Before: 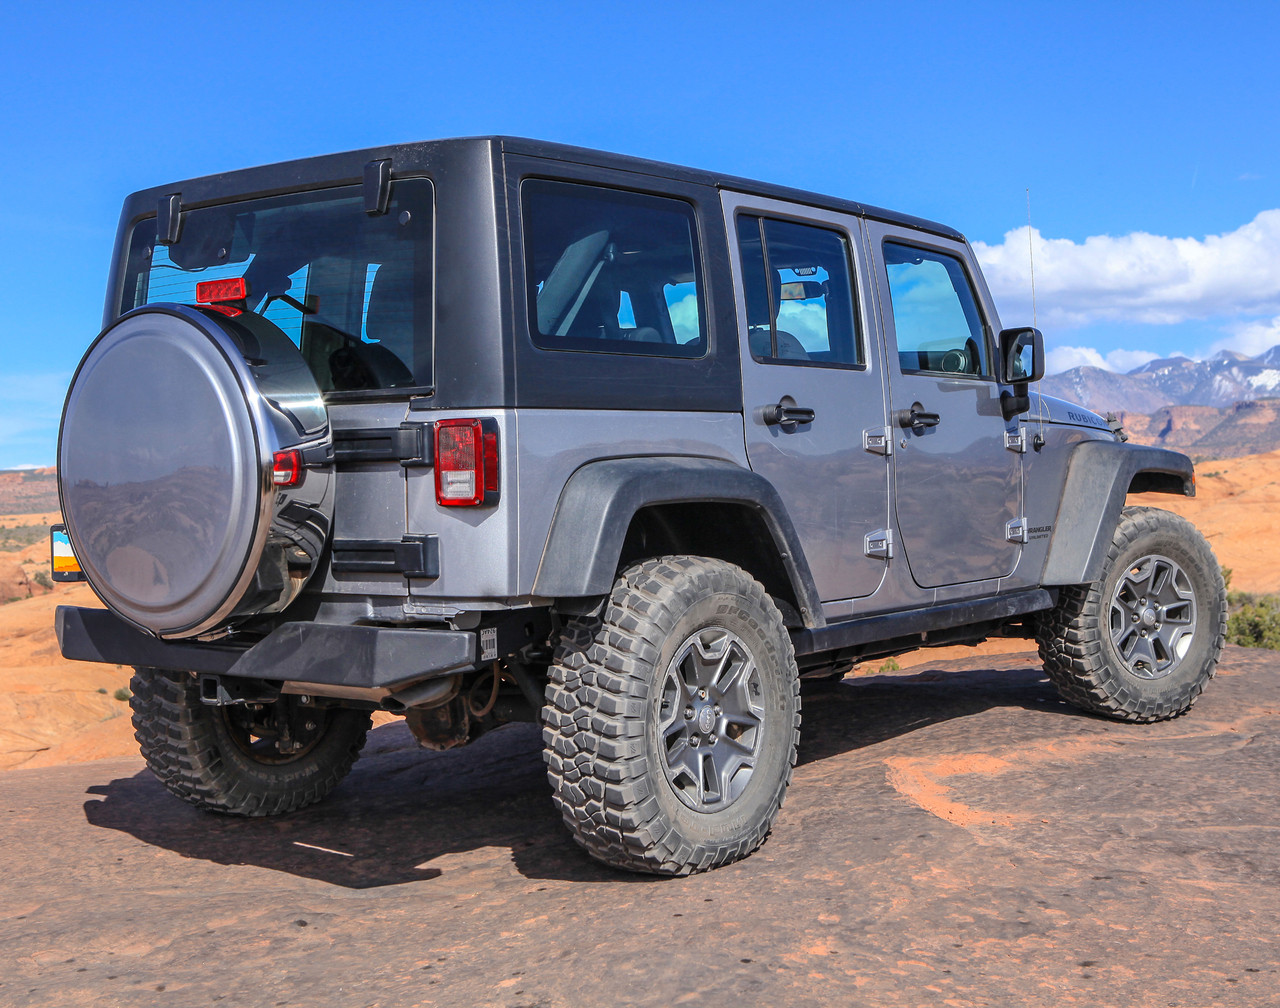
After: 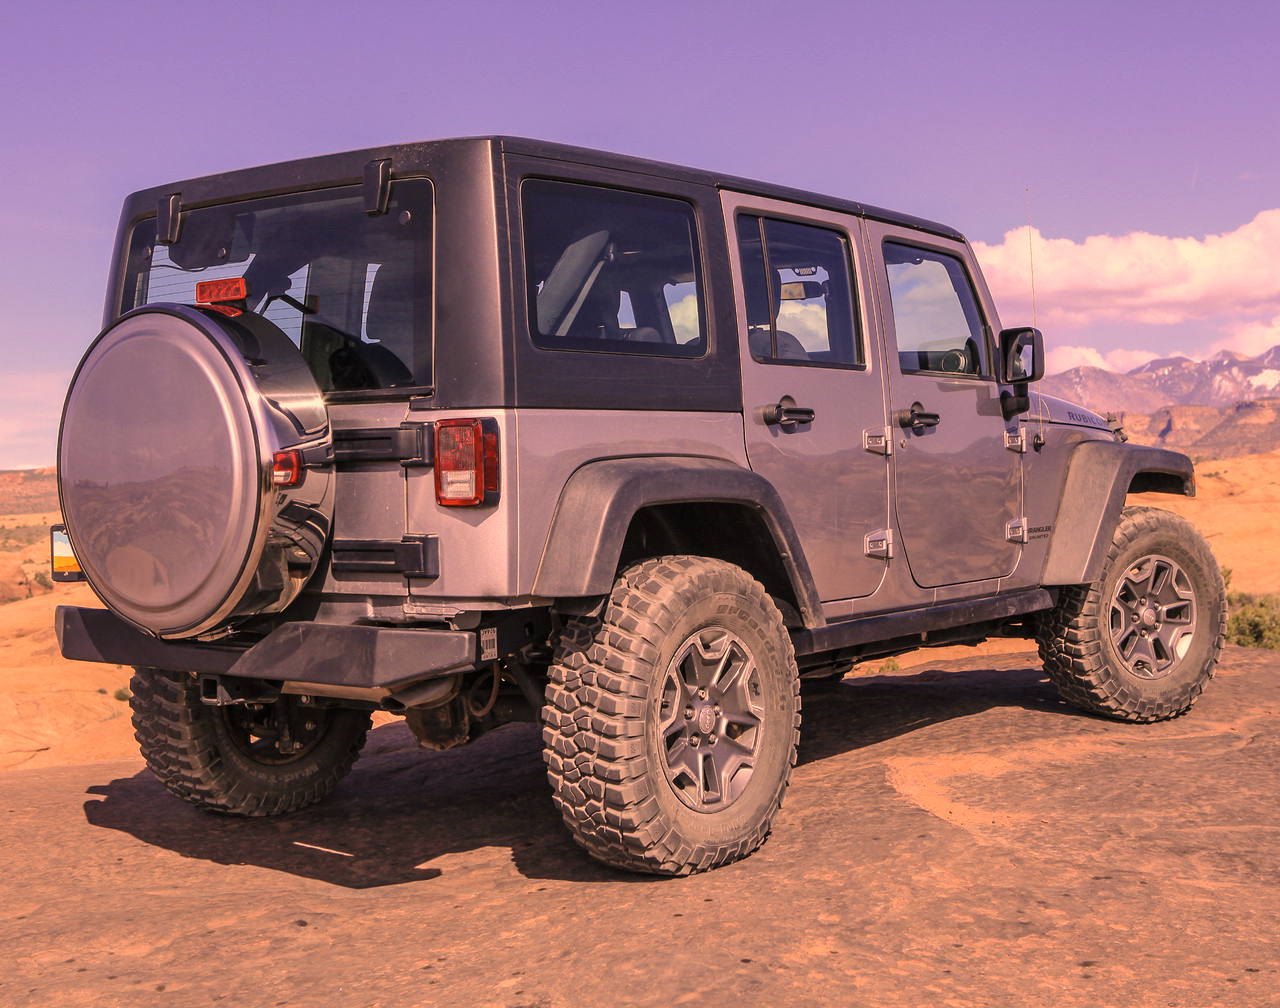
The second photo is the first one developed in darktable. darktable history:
color correction: highlights a* 39.81, highlights b* 39.91, saturation 0.687
velvia: on, module defaults
